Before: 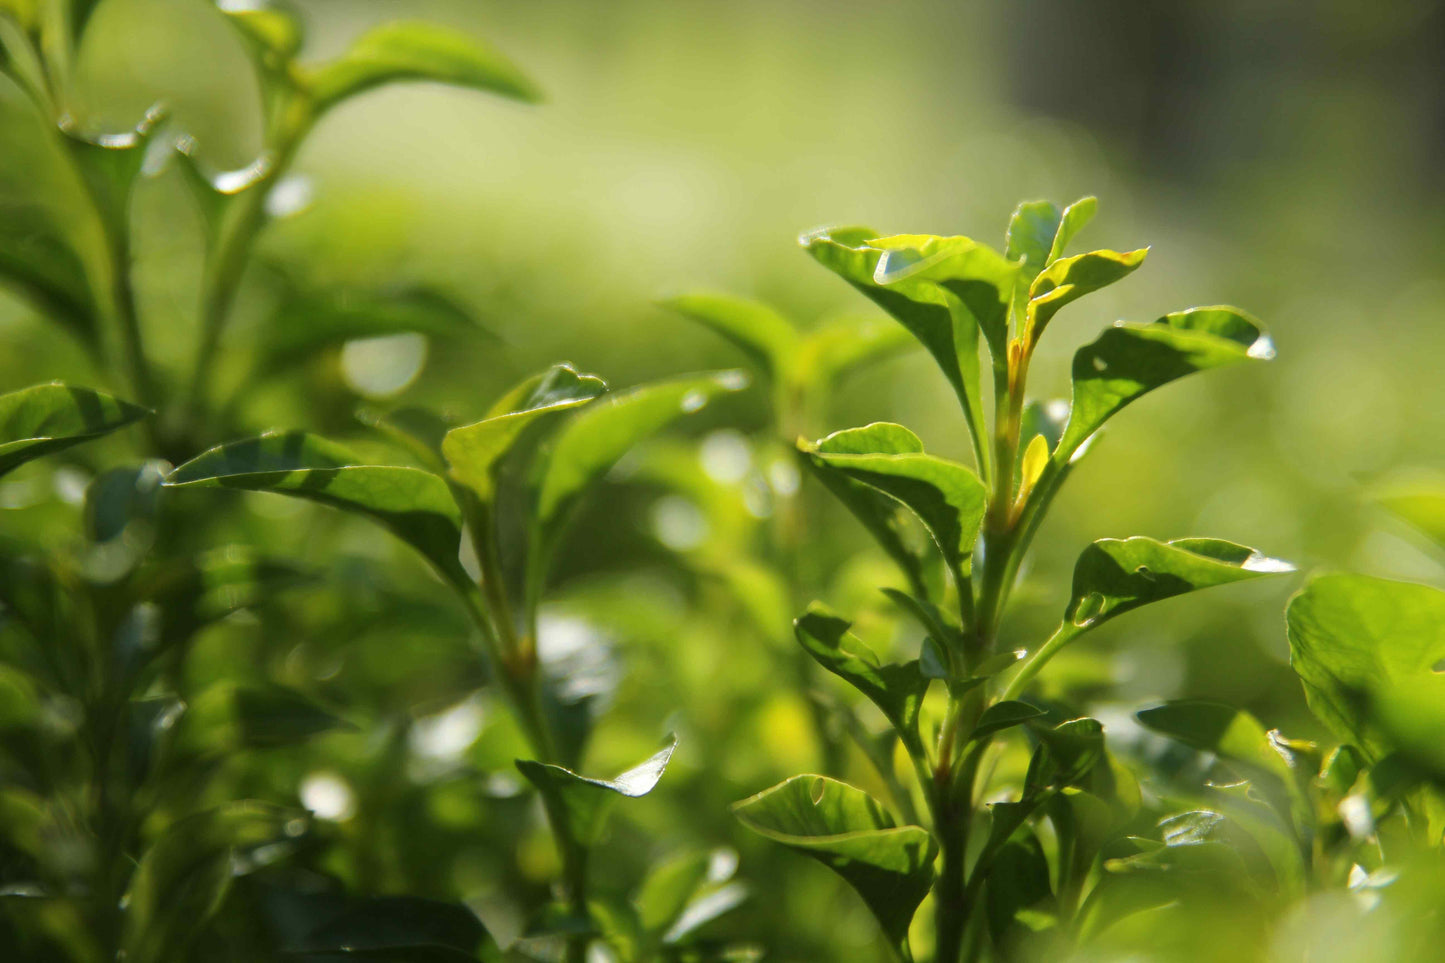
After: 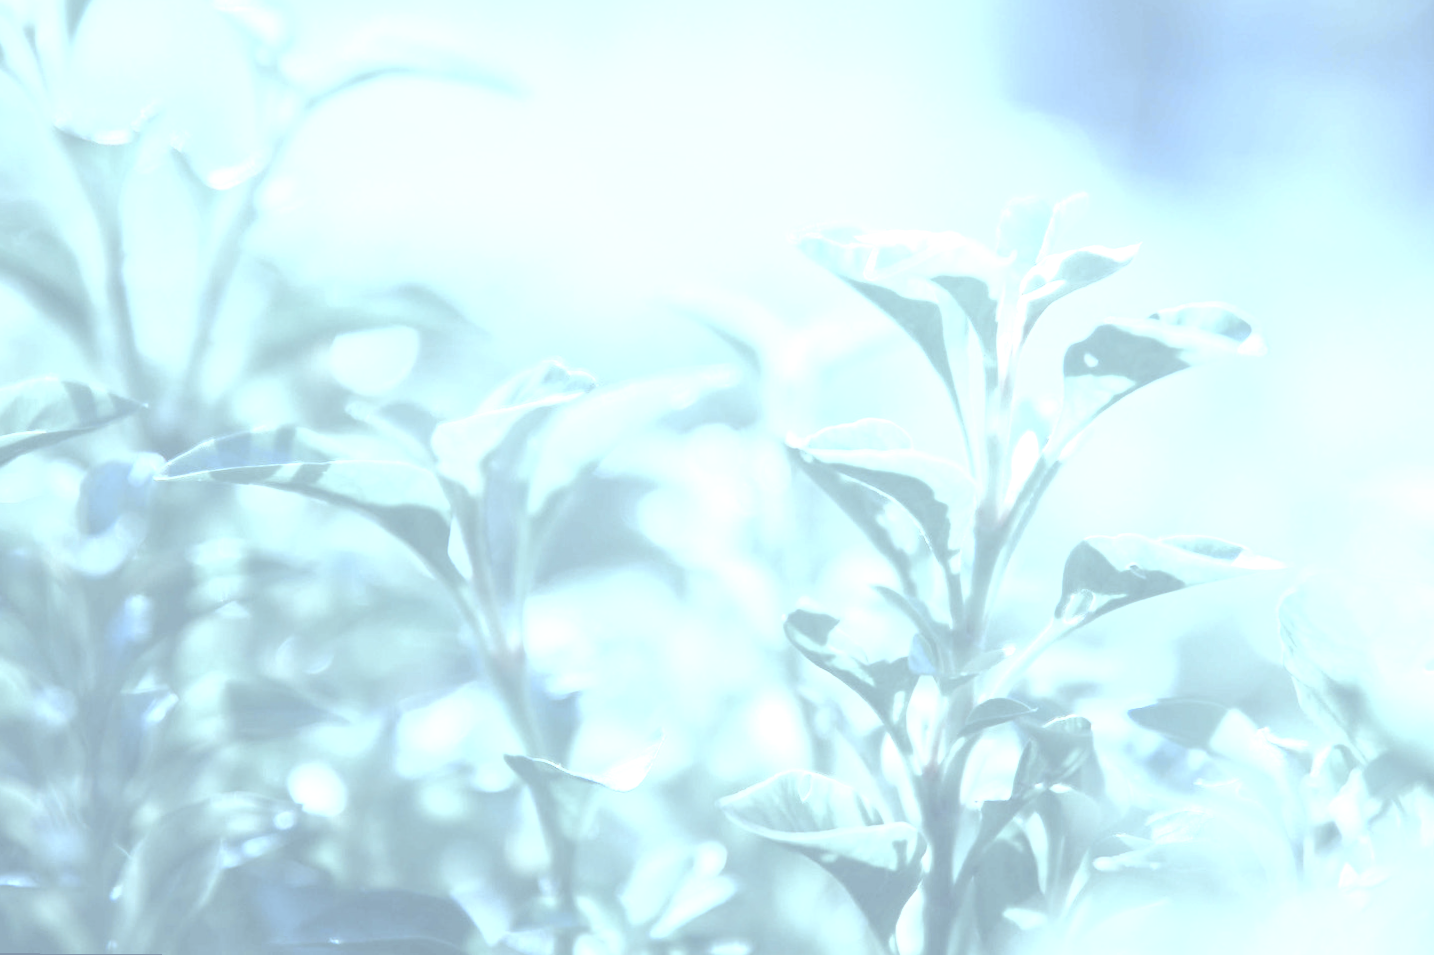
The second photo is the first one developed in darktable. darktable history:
exposure: exposure 0.15 EV, compensate highlight preservation false
contrast brightness saturation: contrast -0.32, brightness 0.75, saturation -0.78
levels: levels [0, 0.394, 0.787]
tone curve: curves: ch0 [(0.013, 0) (0.061, 0.068) (0.239, 0.256) (0.502, 0.505) (0.683, 0.676) (0.761, 0.773) (0.858, 0.858) (0.987, 0.945)]; ch1 [(0, 0) (0.172, 0.123) (0.304, 0.267) (0.414, 0.395) (0.472, 0.473) (0.502, 0.508) (0.521, 0.528) (0.583, 0.595) (0.654, 0.673) (0.728, 0.761) (1, 1)]; ch2 [(0, 0) (0.411, 0.424) (0.485, 0.476) (0.502, 0.502) (0.553, 0.557) (0.57, 0.576) (1, 1)], color space Lab, independent channels, preserve colors none
color correction: highlights a* -9.73, highlights b* -21.22
white balance: red 0.98, blue 1.61
rotate and perspective: rotation 0.192°, lens shift (horizontal) -0.015, crop left 0.005, crop right 0.996, crop top 0.006, crop bottom 0.99
tone equalizer: on, module defaults
